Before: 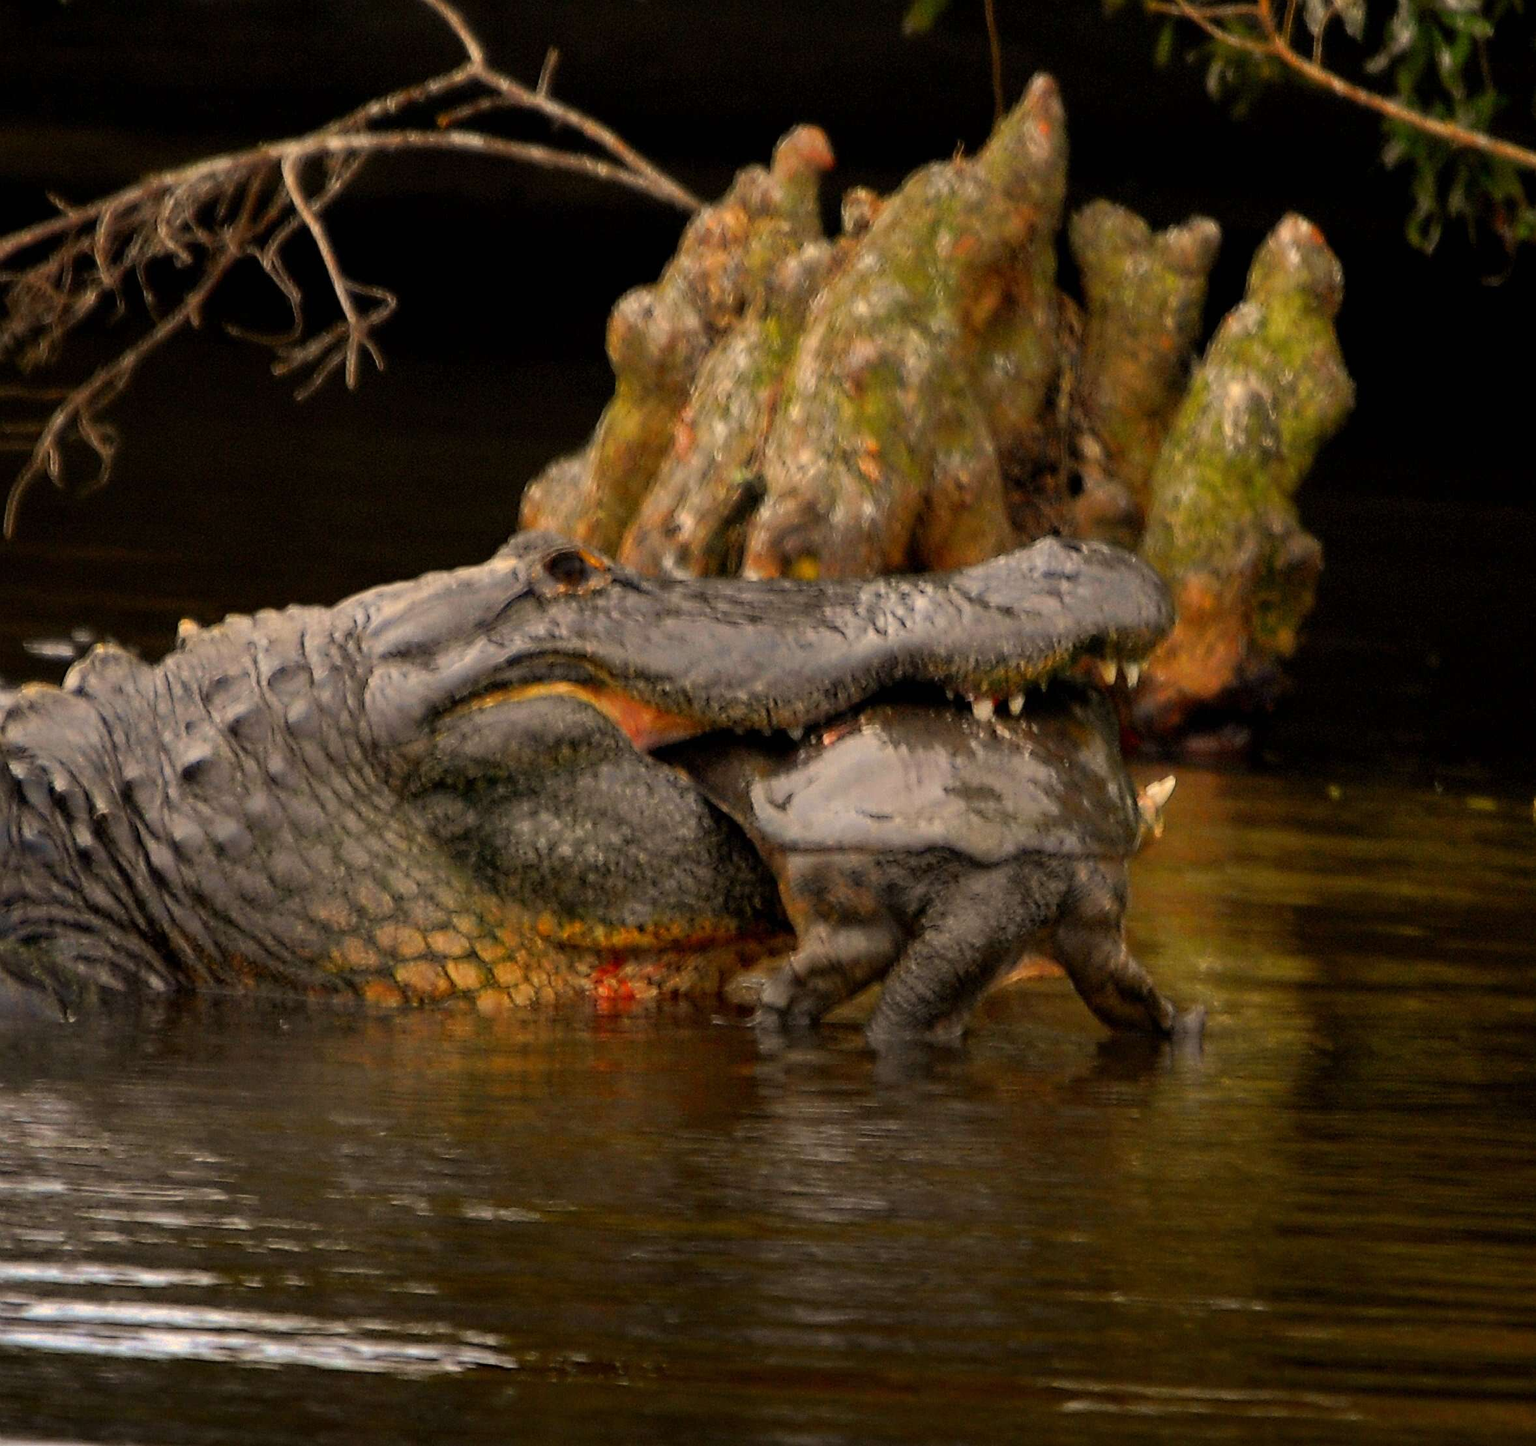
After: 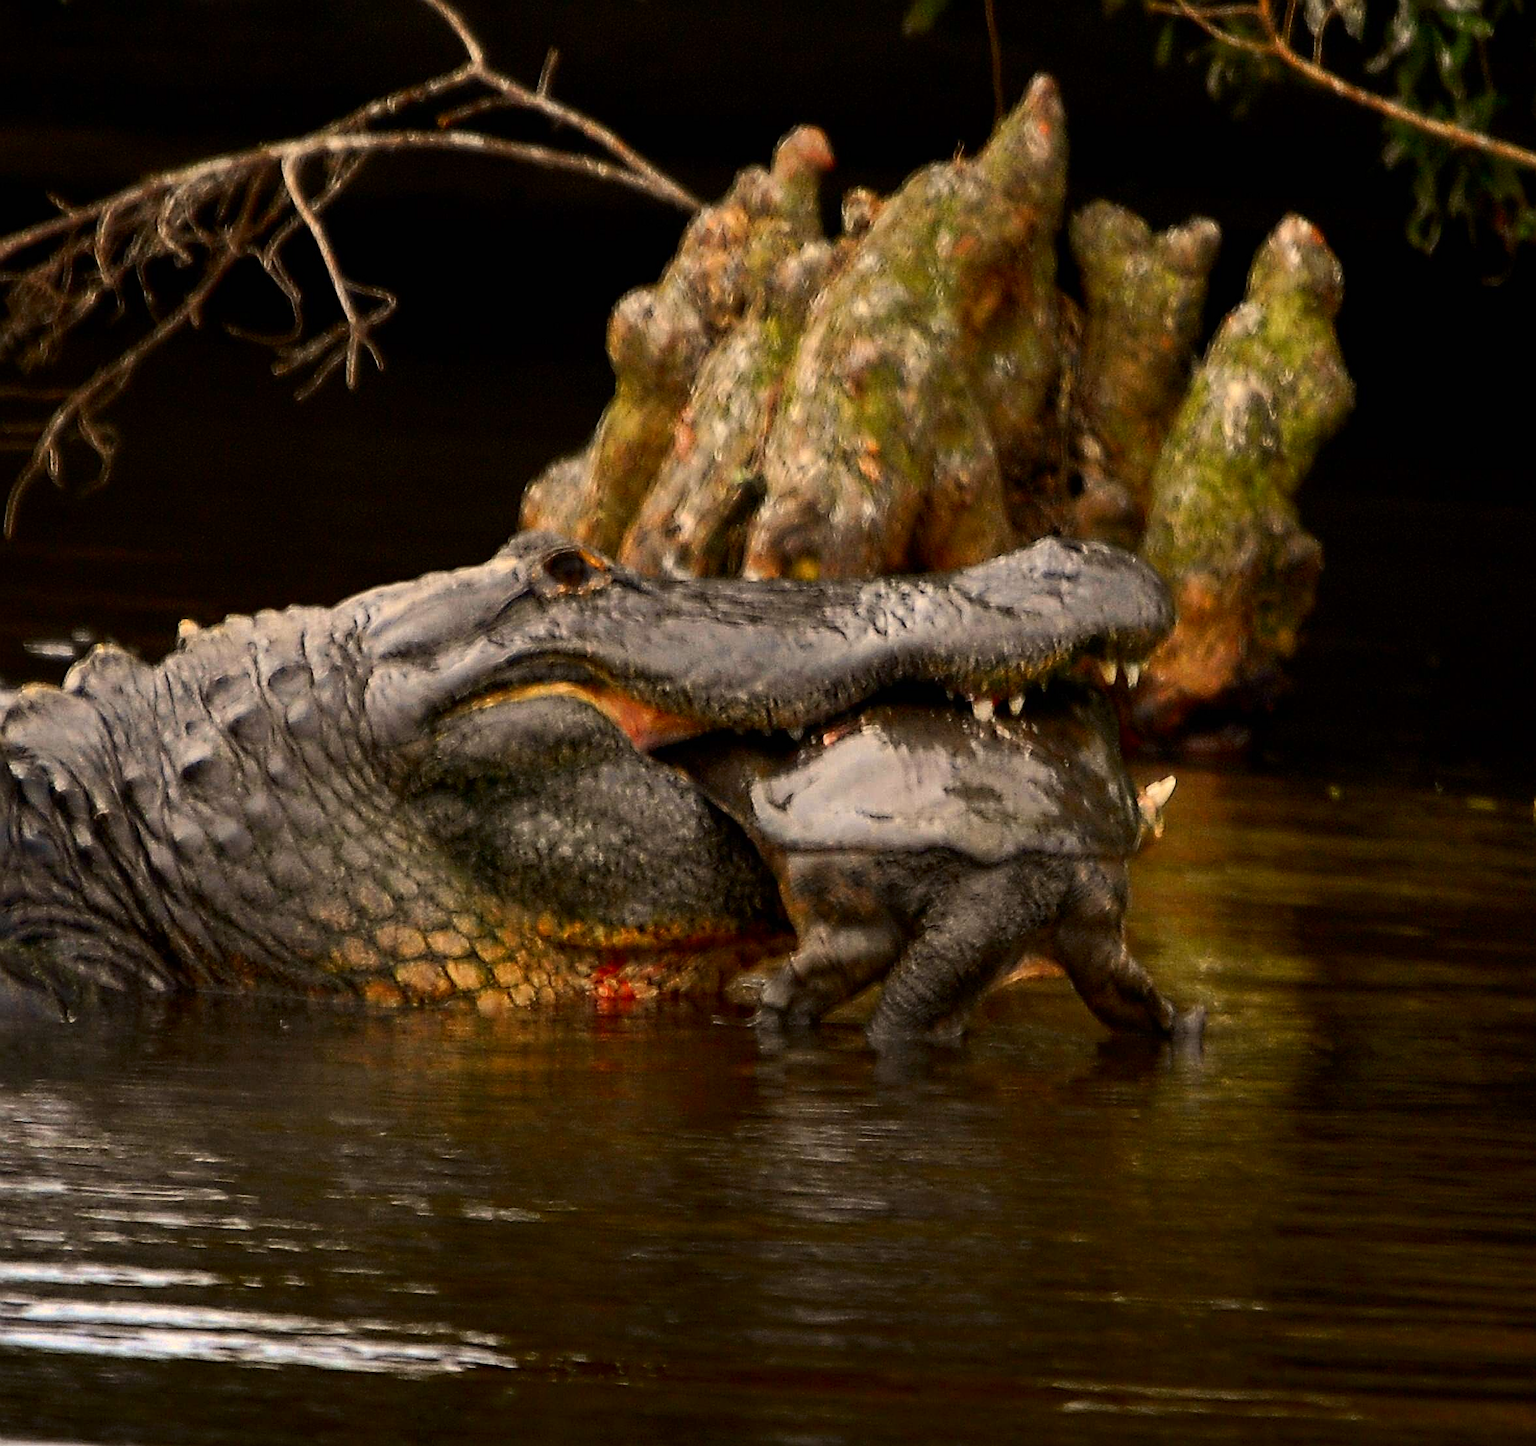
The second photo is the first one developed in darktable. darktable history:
contrast brightness saturation: contrast 0.217
sharpen: on, module defaults
